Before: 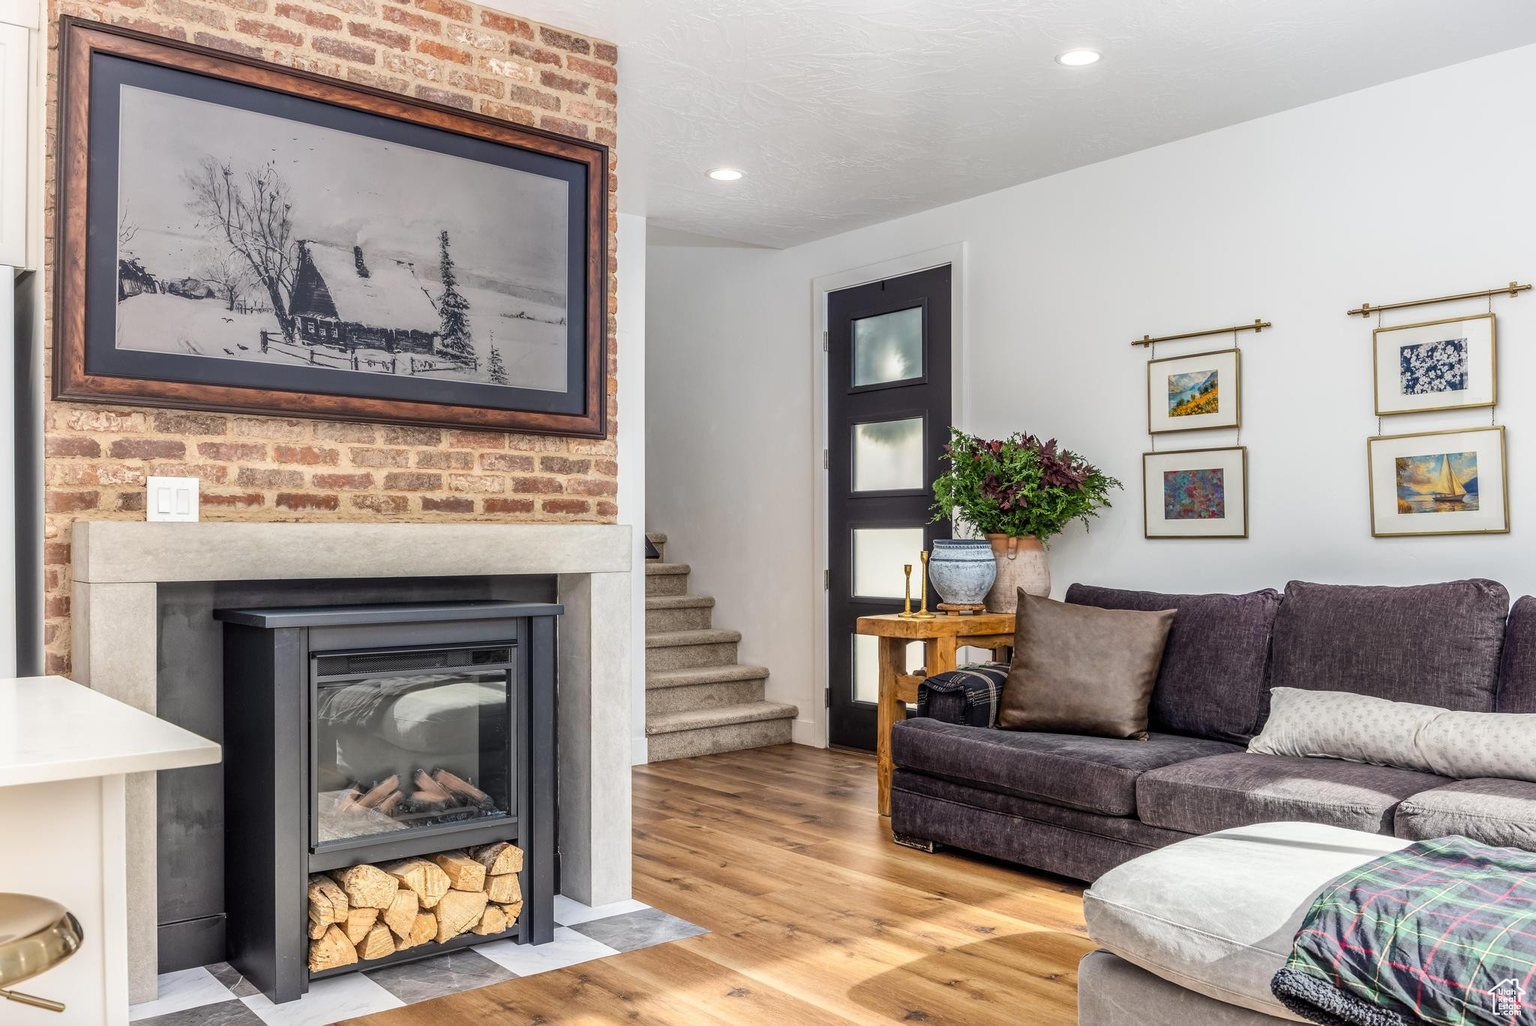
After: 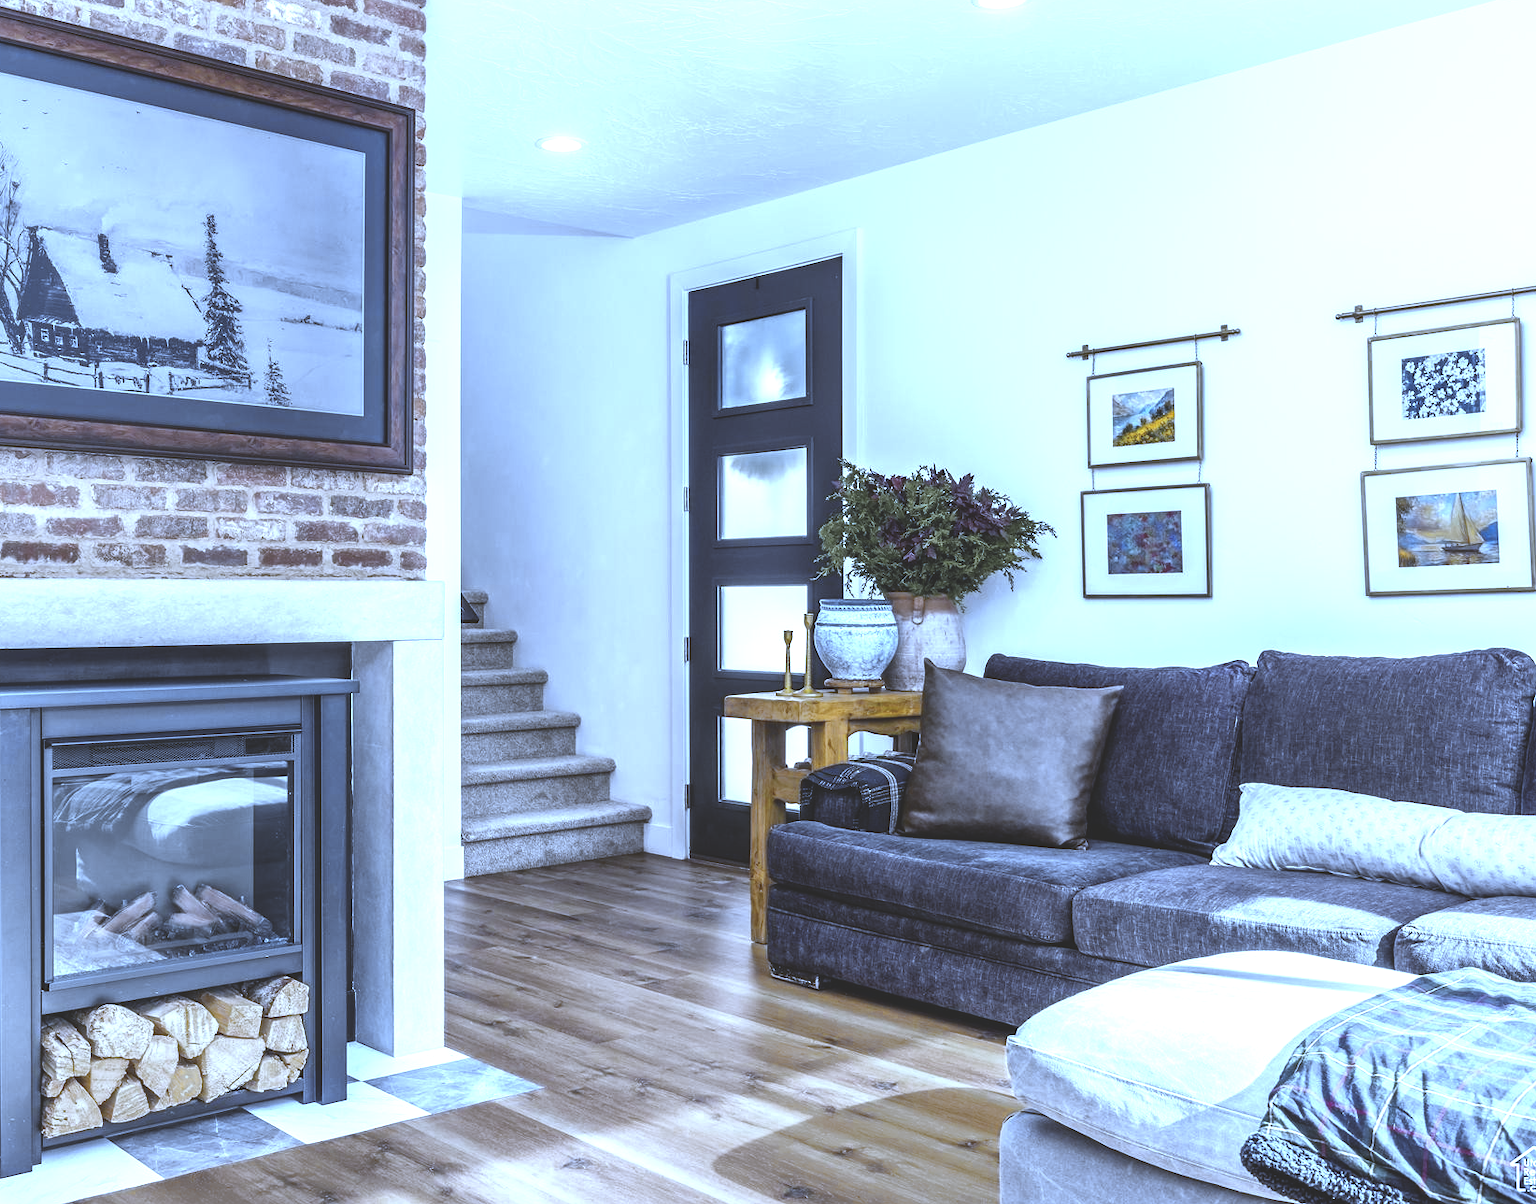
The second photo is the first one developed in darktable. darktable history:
crop and rotate: left 17.959%, top 5.771%, right 1.742%
white balance: red 0.766, blue 1.537
exposure: black level correction -0.023, exposure -0.039 EV, compensate highlight preservation false
color zones: curves: ch0 [(0.004, 0.306) (0.107, 0.448) (0.252, 0.656) (0.41, 0.398) (0.595, 0.515) (0.768, 0.628)]; ch1 [(0.07, 0.323) (0.151, 0.452) (0.252, 0.608) (0.346, 0.221) (0.463, 0.189) (0.61, 0.368) (0.735, 0.395) (0.921, 0.412)]; ch2 [(0, 0.476) (0.132, 0.512) (0.243, 0.512) (0.397, 0.48) (0.522, 0.376) (0.634, 0.536) (0.761, 0.46)]
levels: levels [0, 0.499, 1]
